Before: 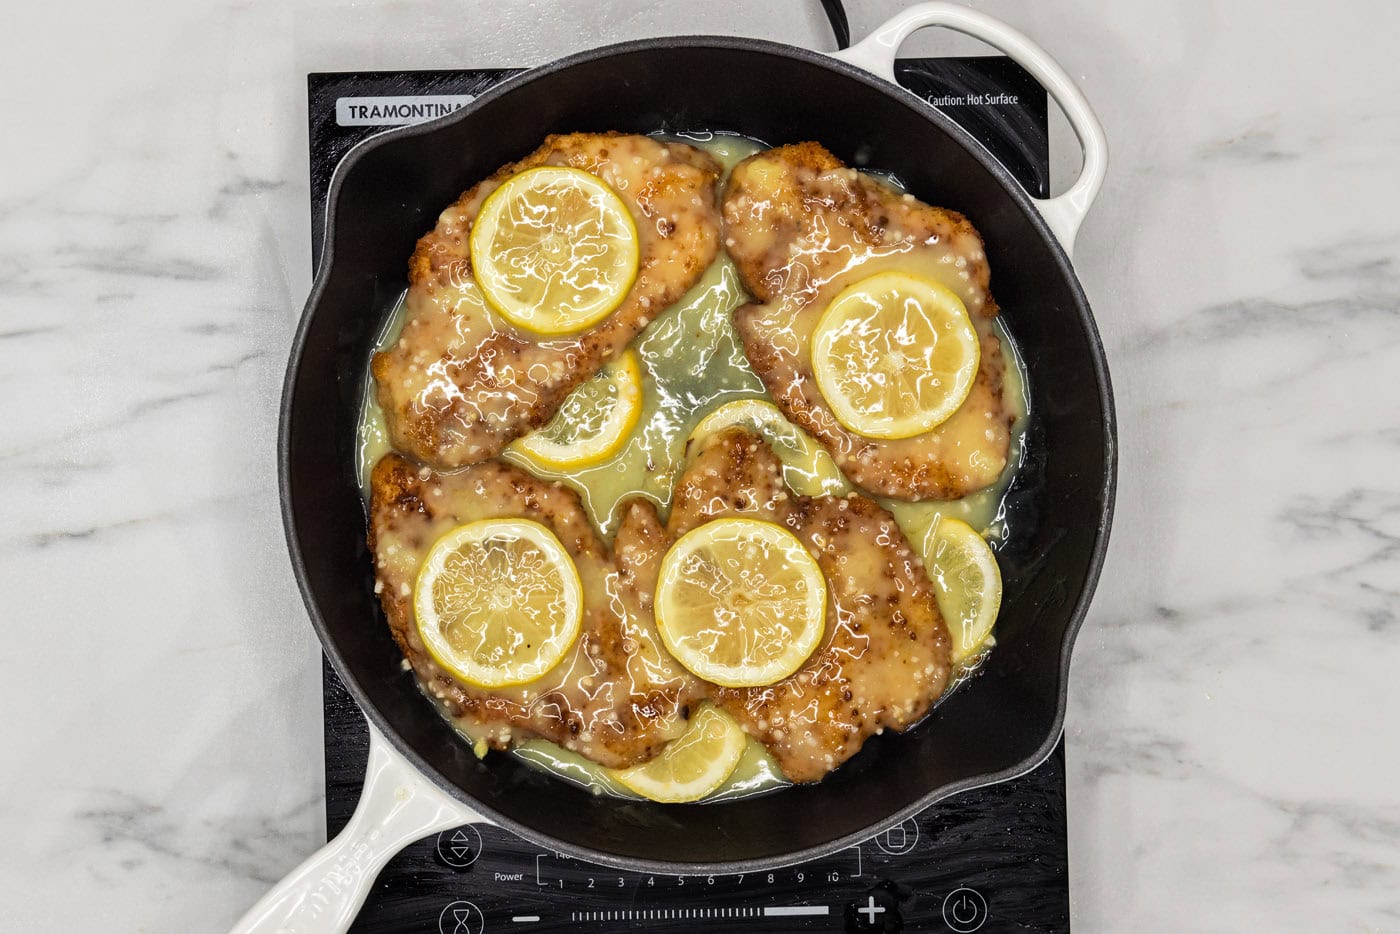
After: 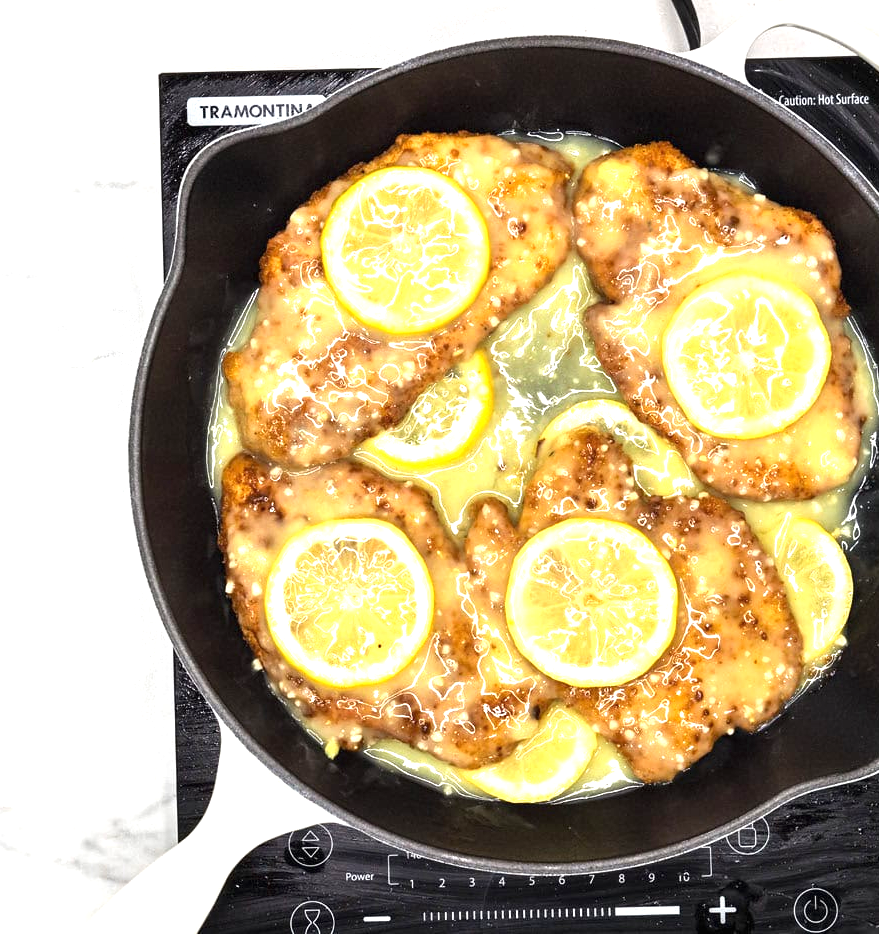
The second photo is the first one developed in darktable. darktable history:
crop: left 10.644%, right 26.528%
exposure: black level correction 0, exposure 1.2 EV, compensate exposure bias true, compensate highlight preservation false
